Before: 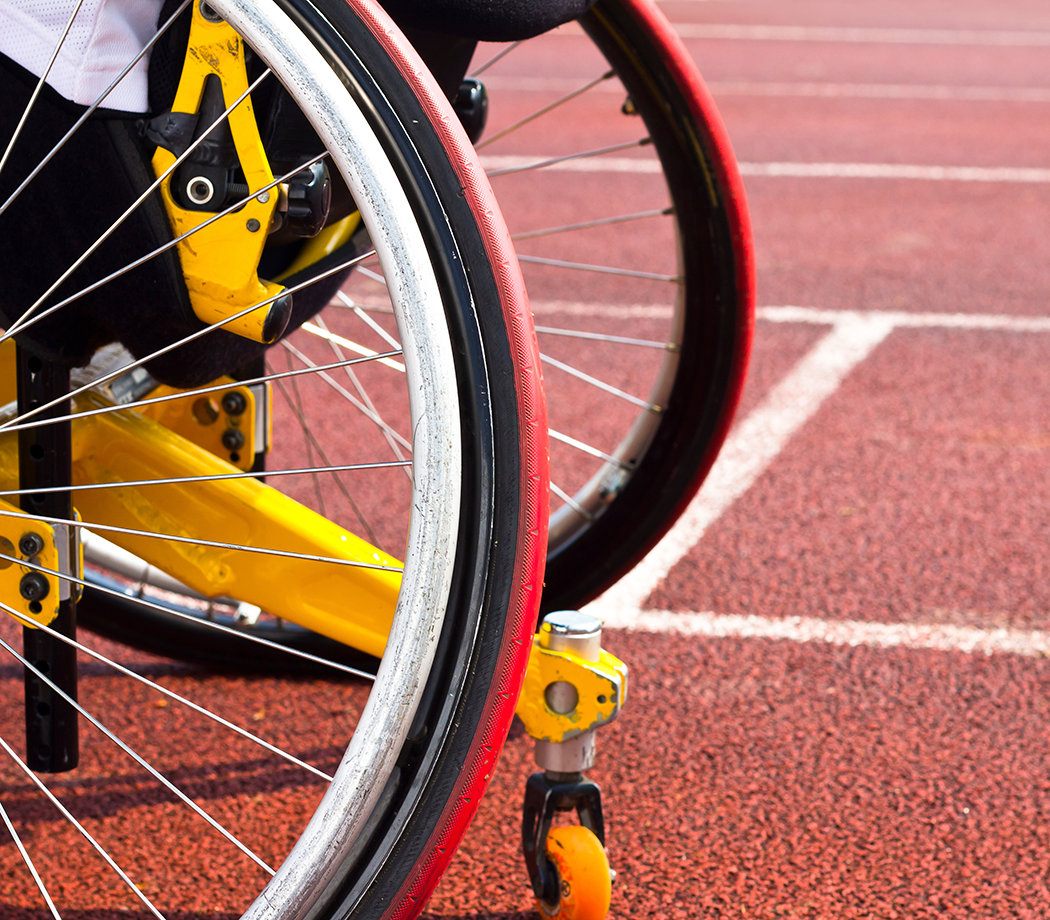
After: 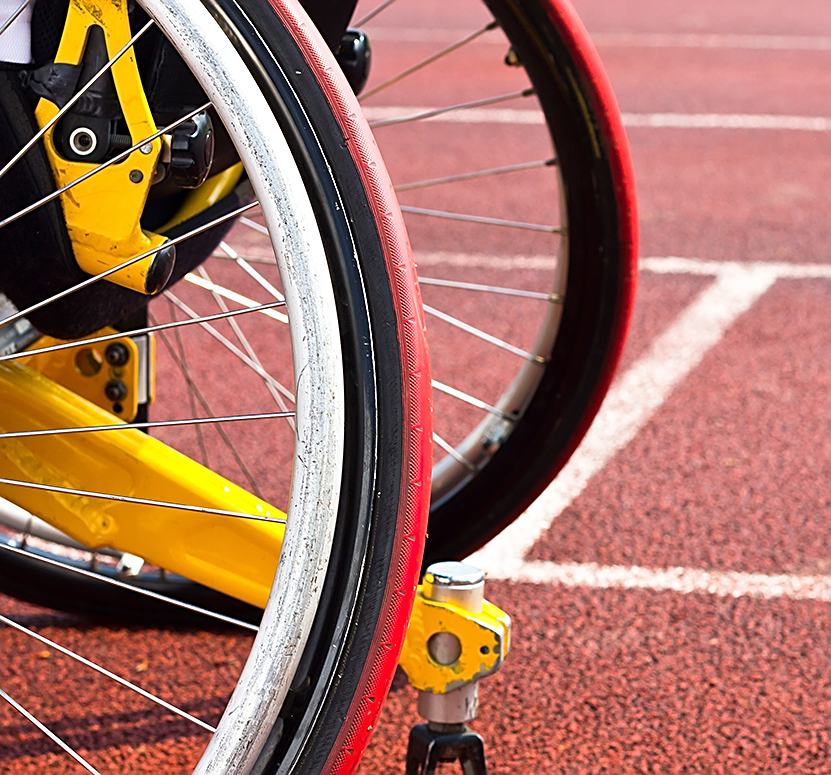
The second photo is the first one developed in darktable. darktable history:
crop: left 11.225%, top 5.381%, right 9.565%, bottom 10.314%
sharpen: amount 0.6
